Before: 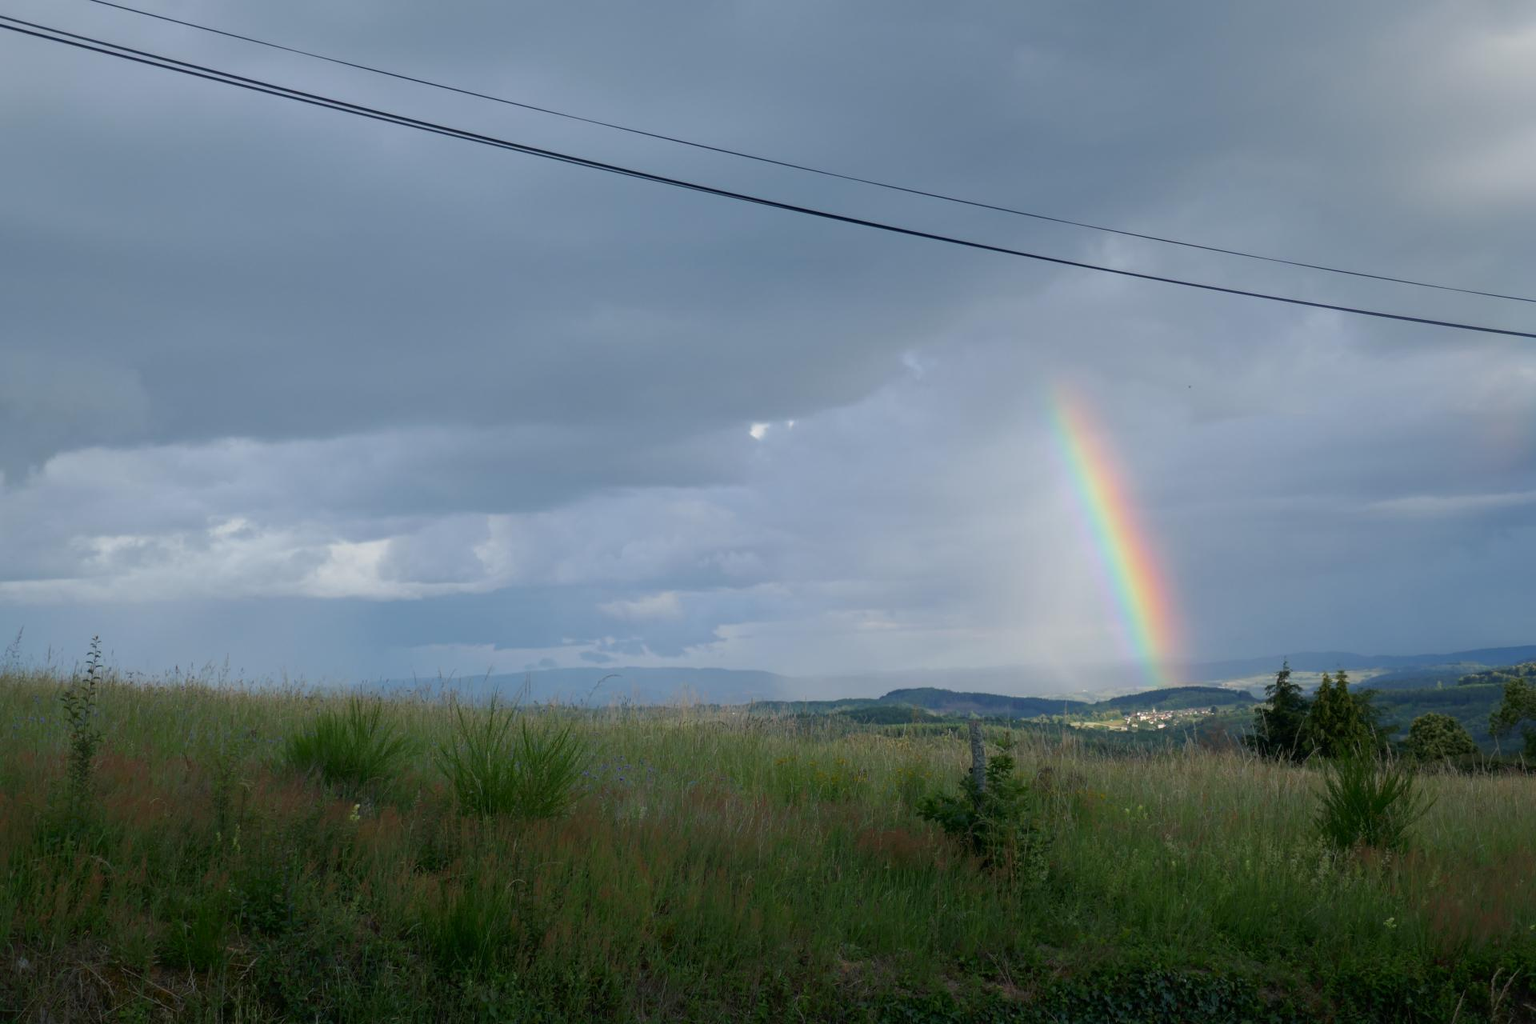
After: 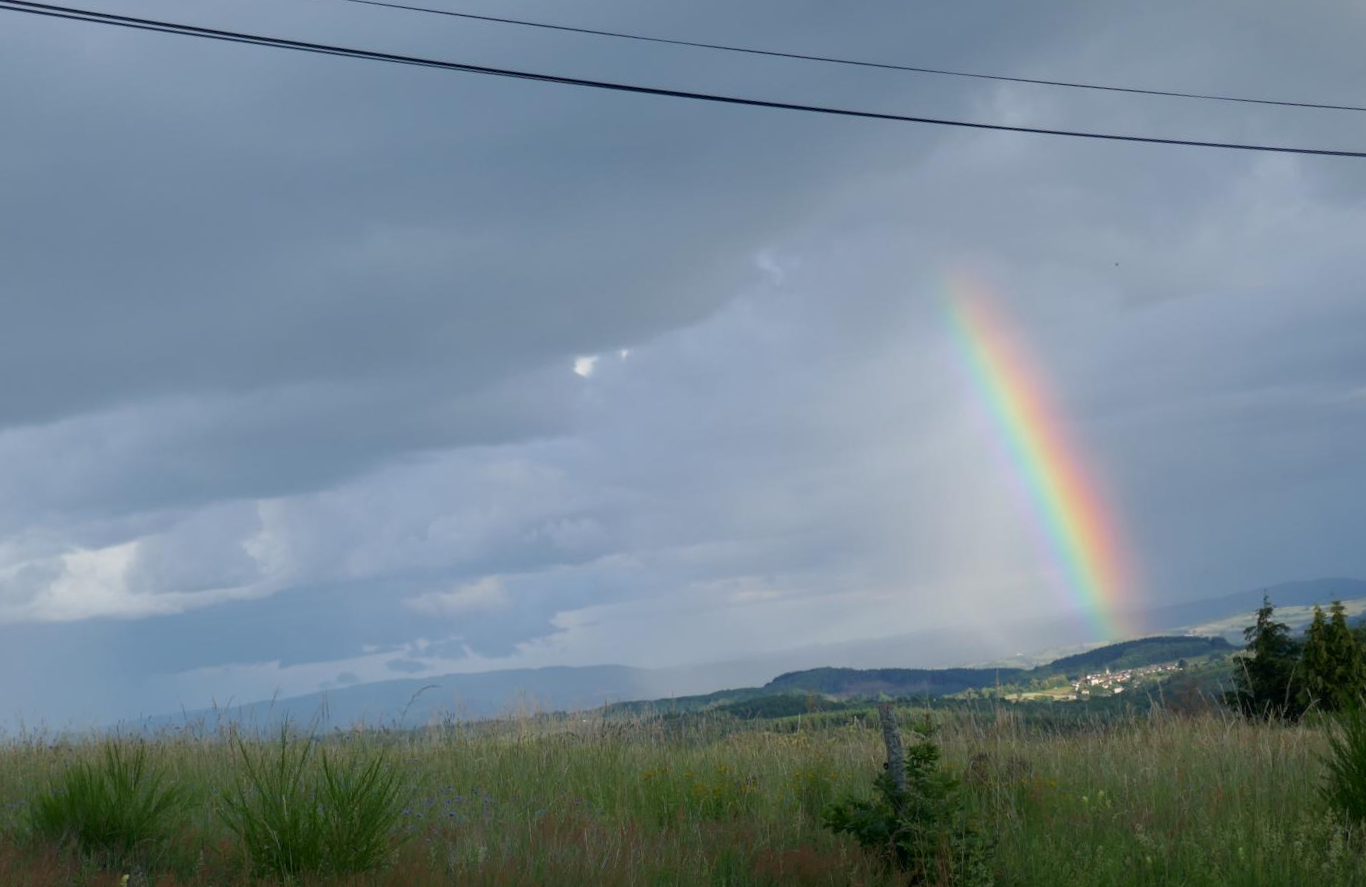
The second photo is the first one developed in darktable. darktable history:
crop: left 16.768%, top 8.653%, right 8.362%, bottom 12.485%
rotate and perspective: rotation -5°, crop left 0.05, crop right 0.952, crop top 0.11, crop bottom 0.89
